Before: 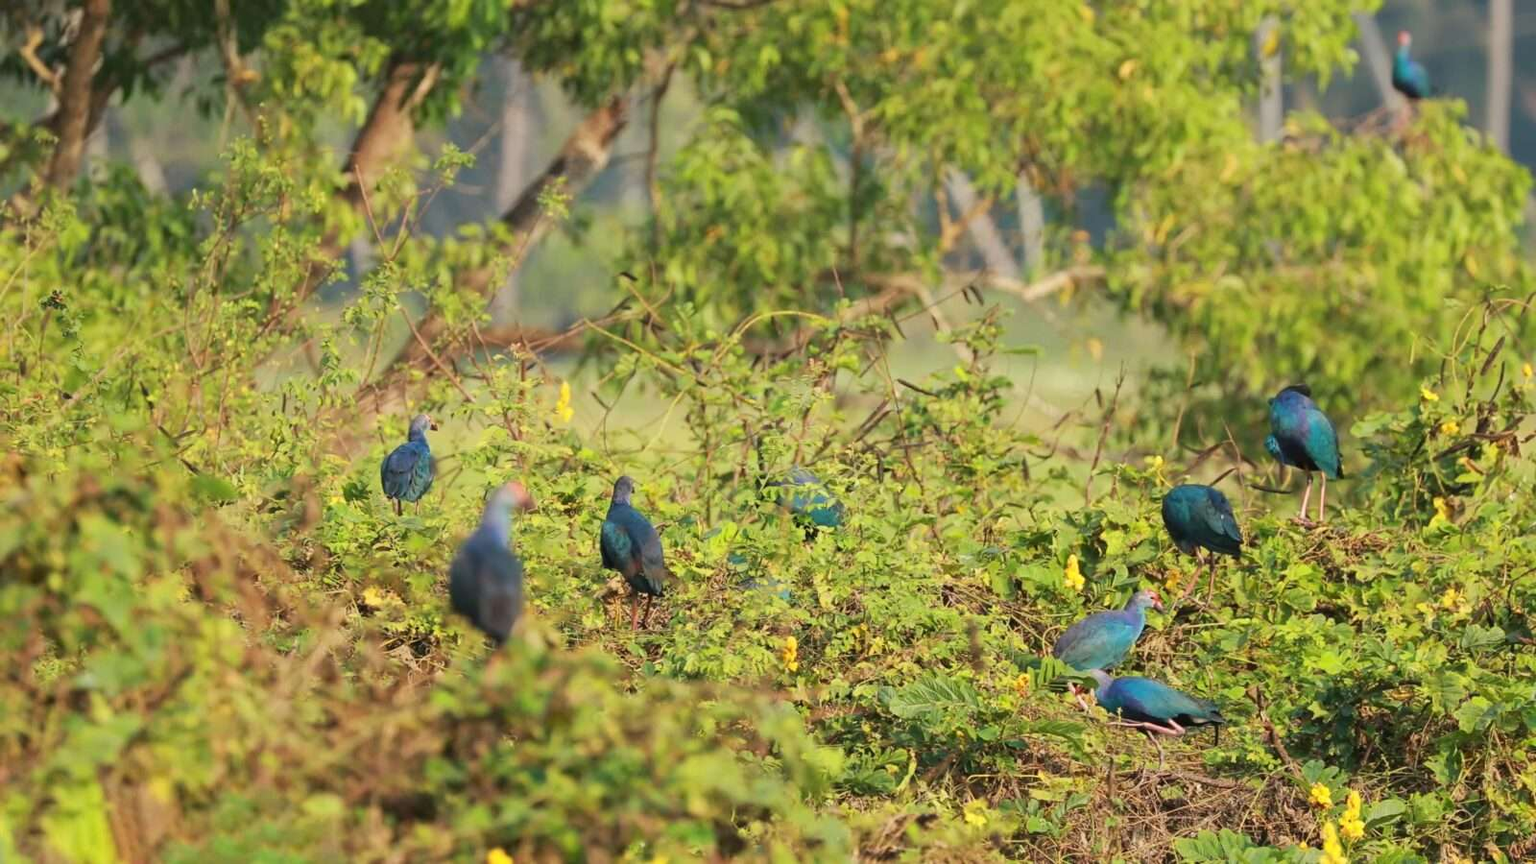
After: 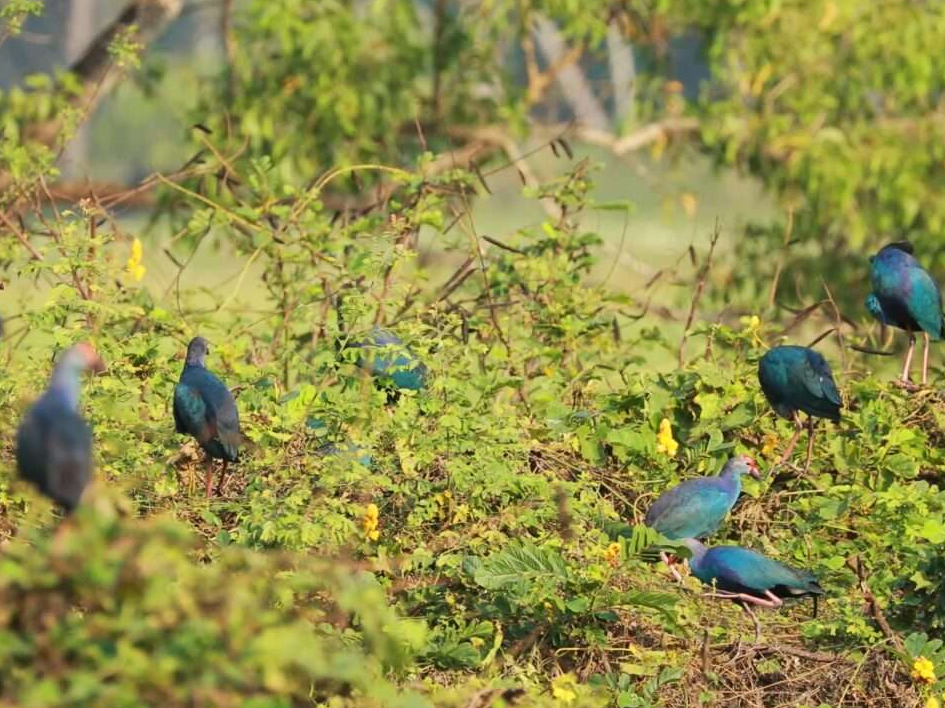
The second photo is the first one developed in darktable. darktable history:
crop and rotate: left 28.256%, top 17.734%, right 12.656%, bottom 3.573%
contrast brightness saturation: contrast 0.07
rotate and perspective: automatic cropping original format, crop left 0, crop top 0
